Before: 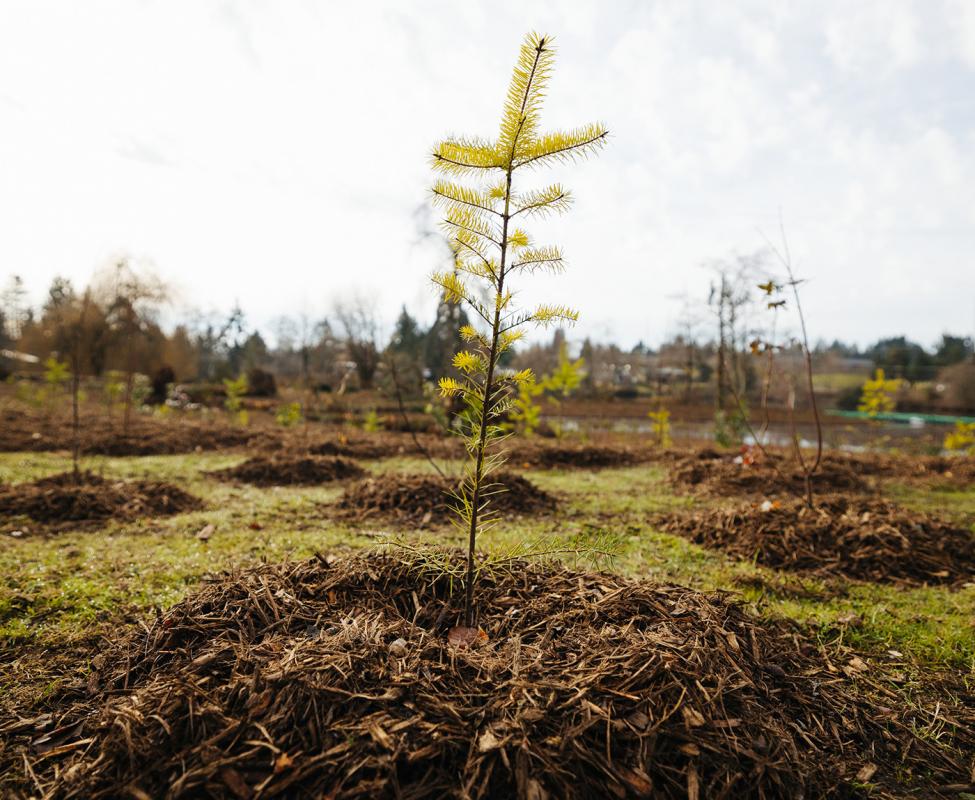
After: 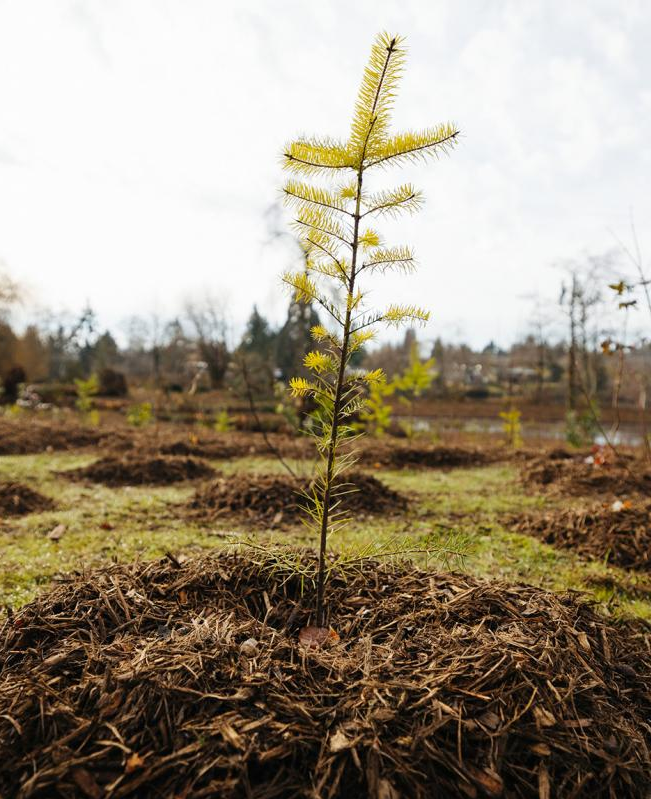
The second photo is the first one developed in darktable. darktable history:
crop and rotate: left 15.308%, right 17.864%
